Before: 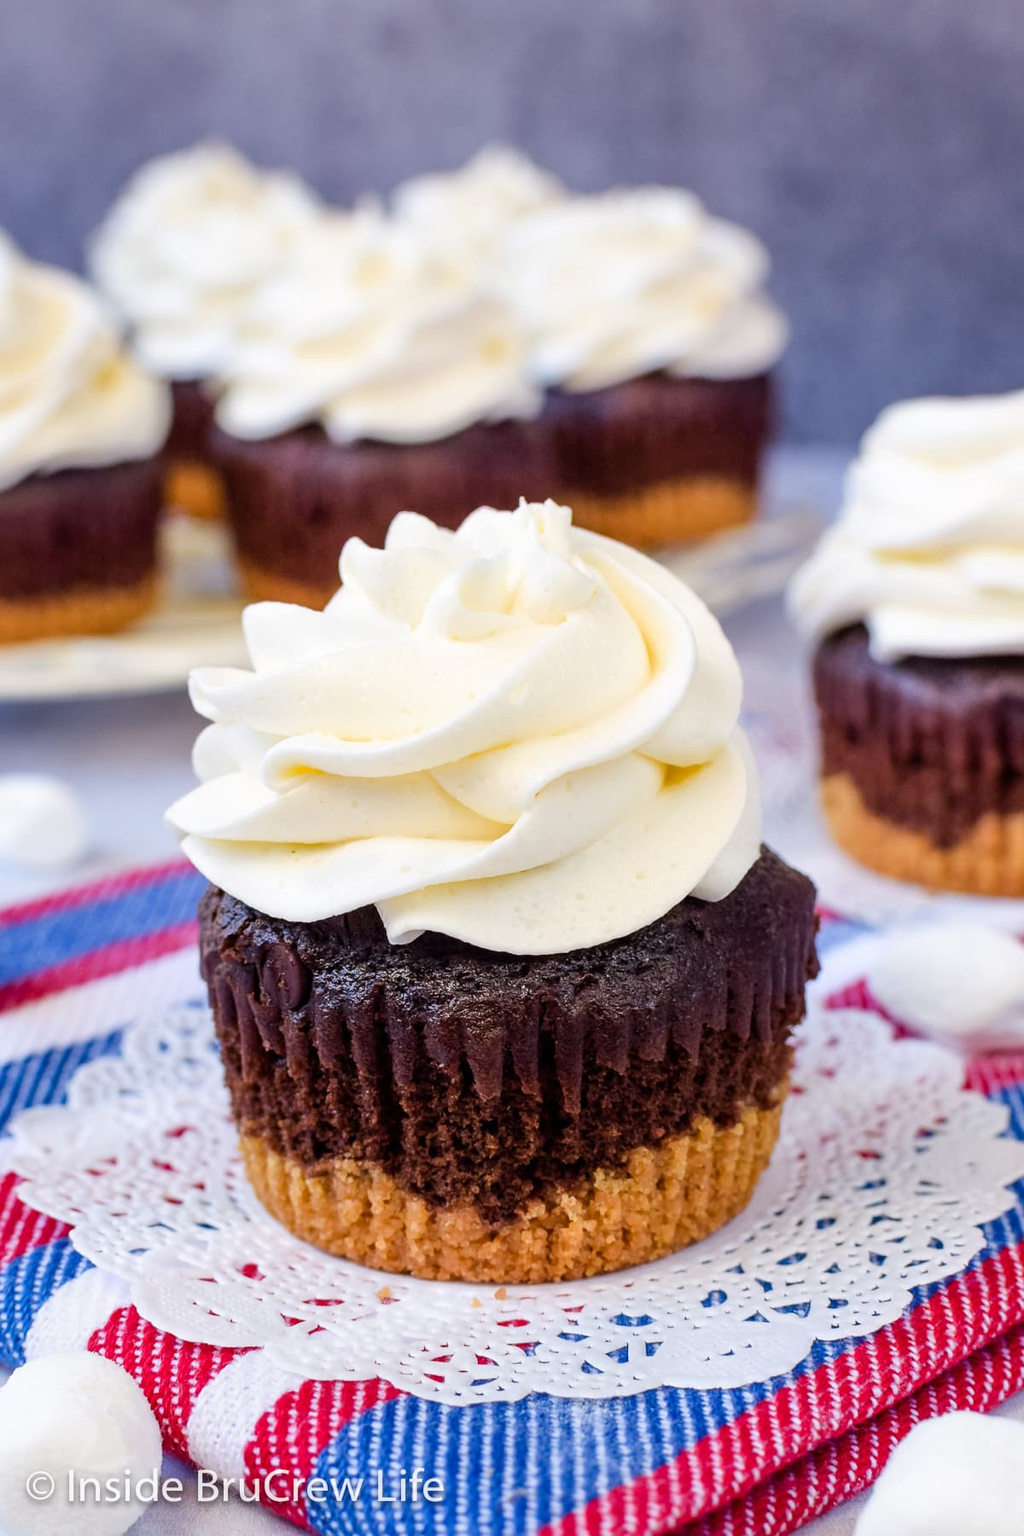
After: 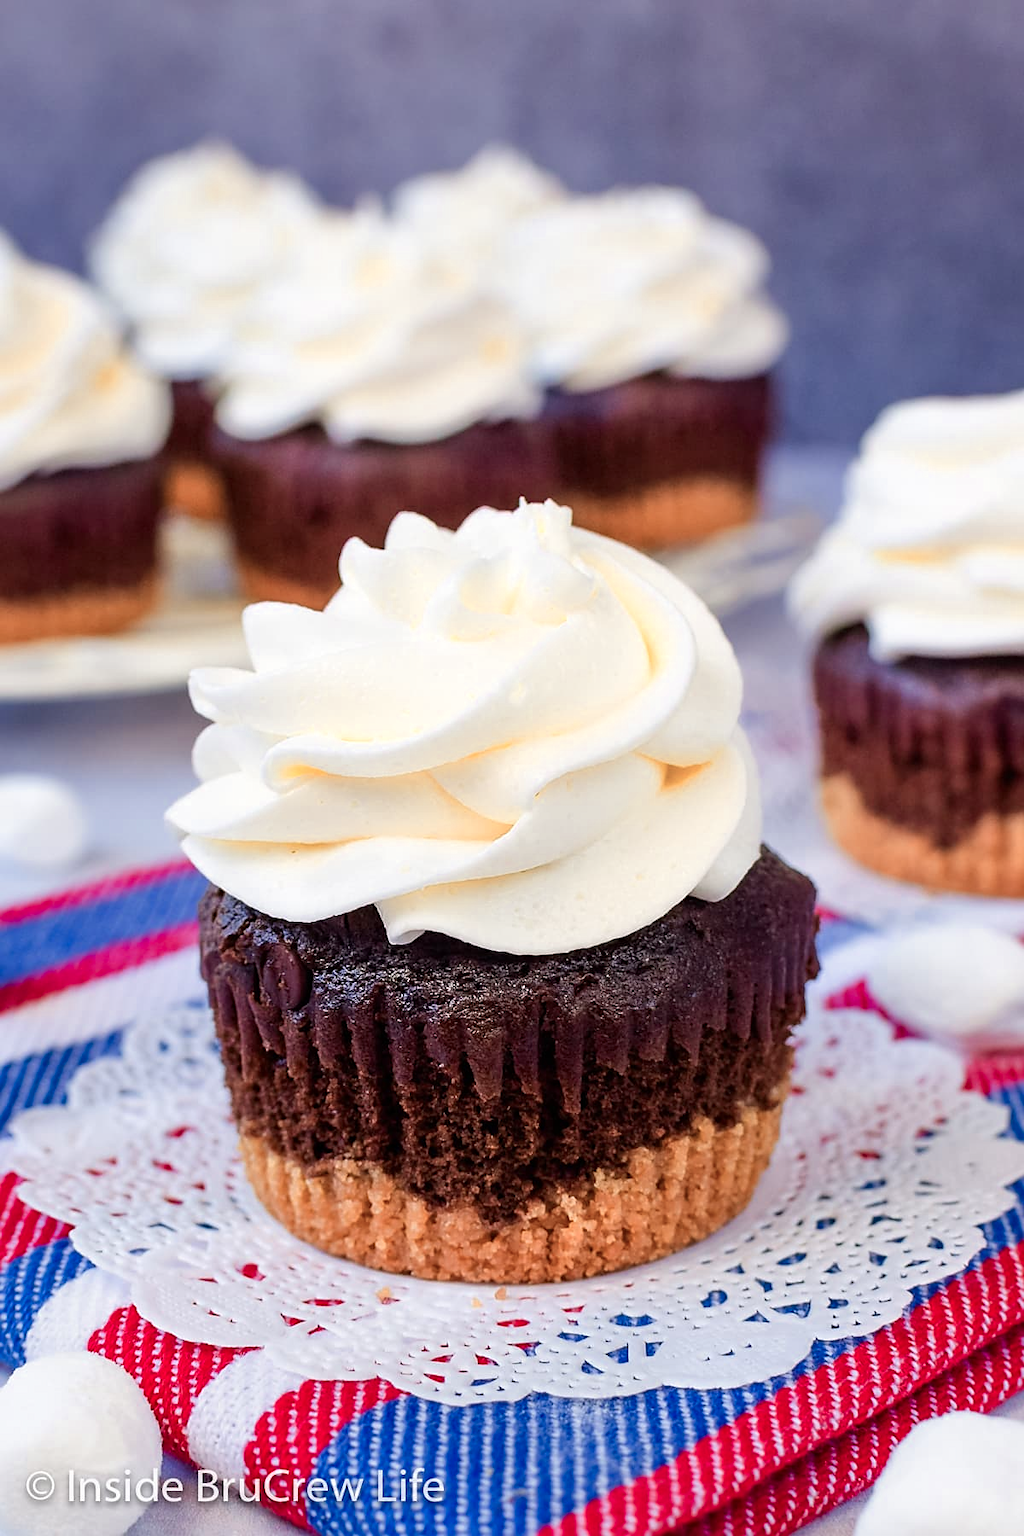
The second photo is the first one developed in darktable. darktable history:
sharpen: radius 1.867, amount 0.393, threshold 1.224
color zones: curves: ch0 [(0, 0.473) (0.001, 0.473) (0.226, 0.548) (0.4, 0.589) (0.525, 0.54) (0.728, 0.403) (0.999, 0.473) (1, 0.473)]; ch1 [(0, 0.619) (0.001, 0.619) (0.234, 0.388) (0.4, 0.372) (0.528, 0.422) (0.732, 0.53) (0.999, 0.619) (1, 0.619)]; ch2 [(0, 0.547) (0.001, 0.547) (0.226, 0.45) (0.4, 0.525) (0.525, 0.585) (0.8, 0.511) (0.999, 0.547) (1, 0.547)]
